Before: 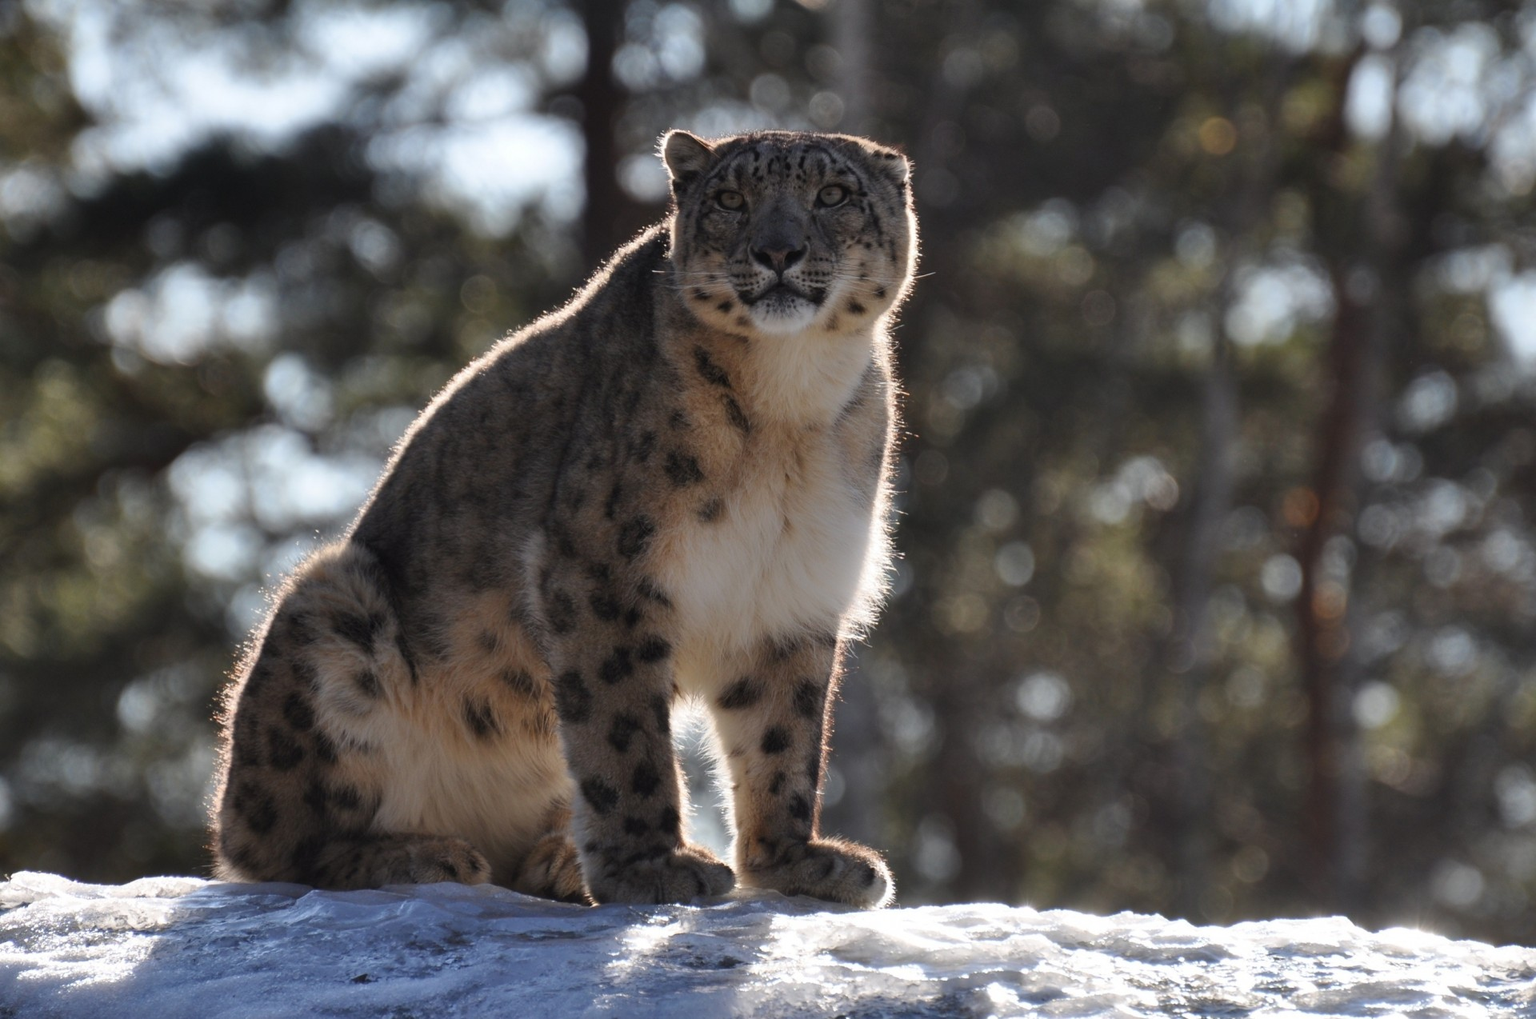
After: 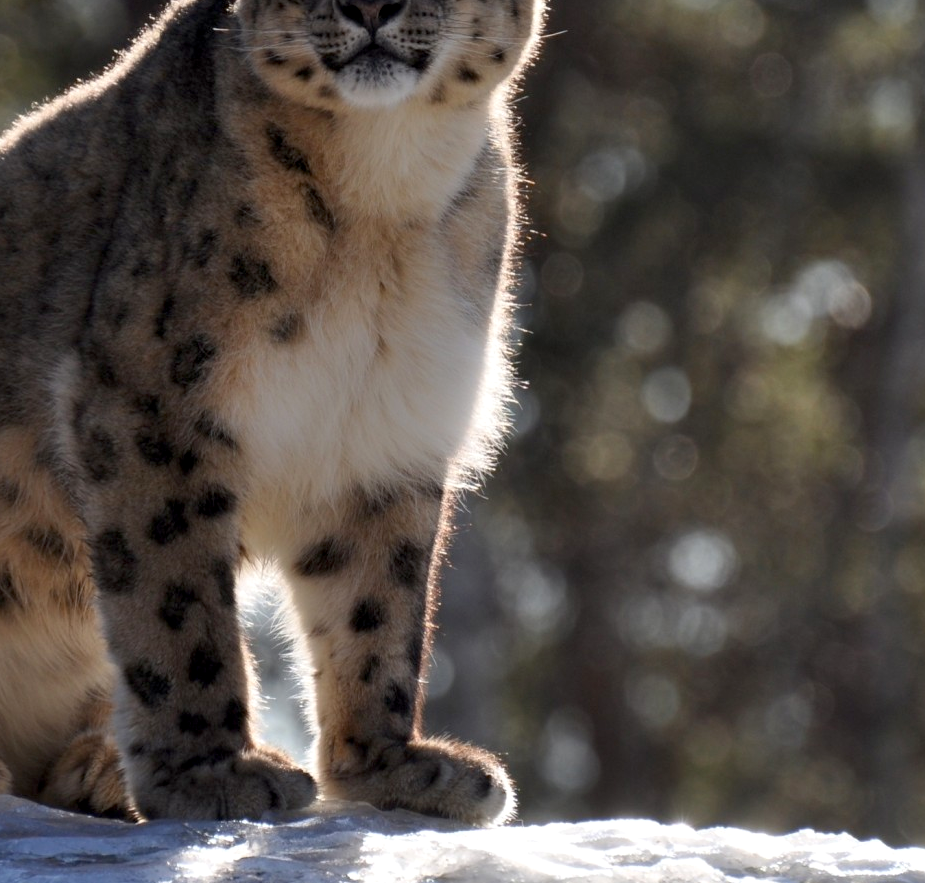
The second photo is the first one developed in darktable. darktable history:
crop: left 31.363%, top 24.348%, right 20.435%, bottom 6.278%
exposure: black level correction 0.008, exposure 0.098 EV, compensate exposure bias true, compensate highlight preservation false
